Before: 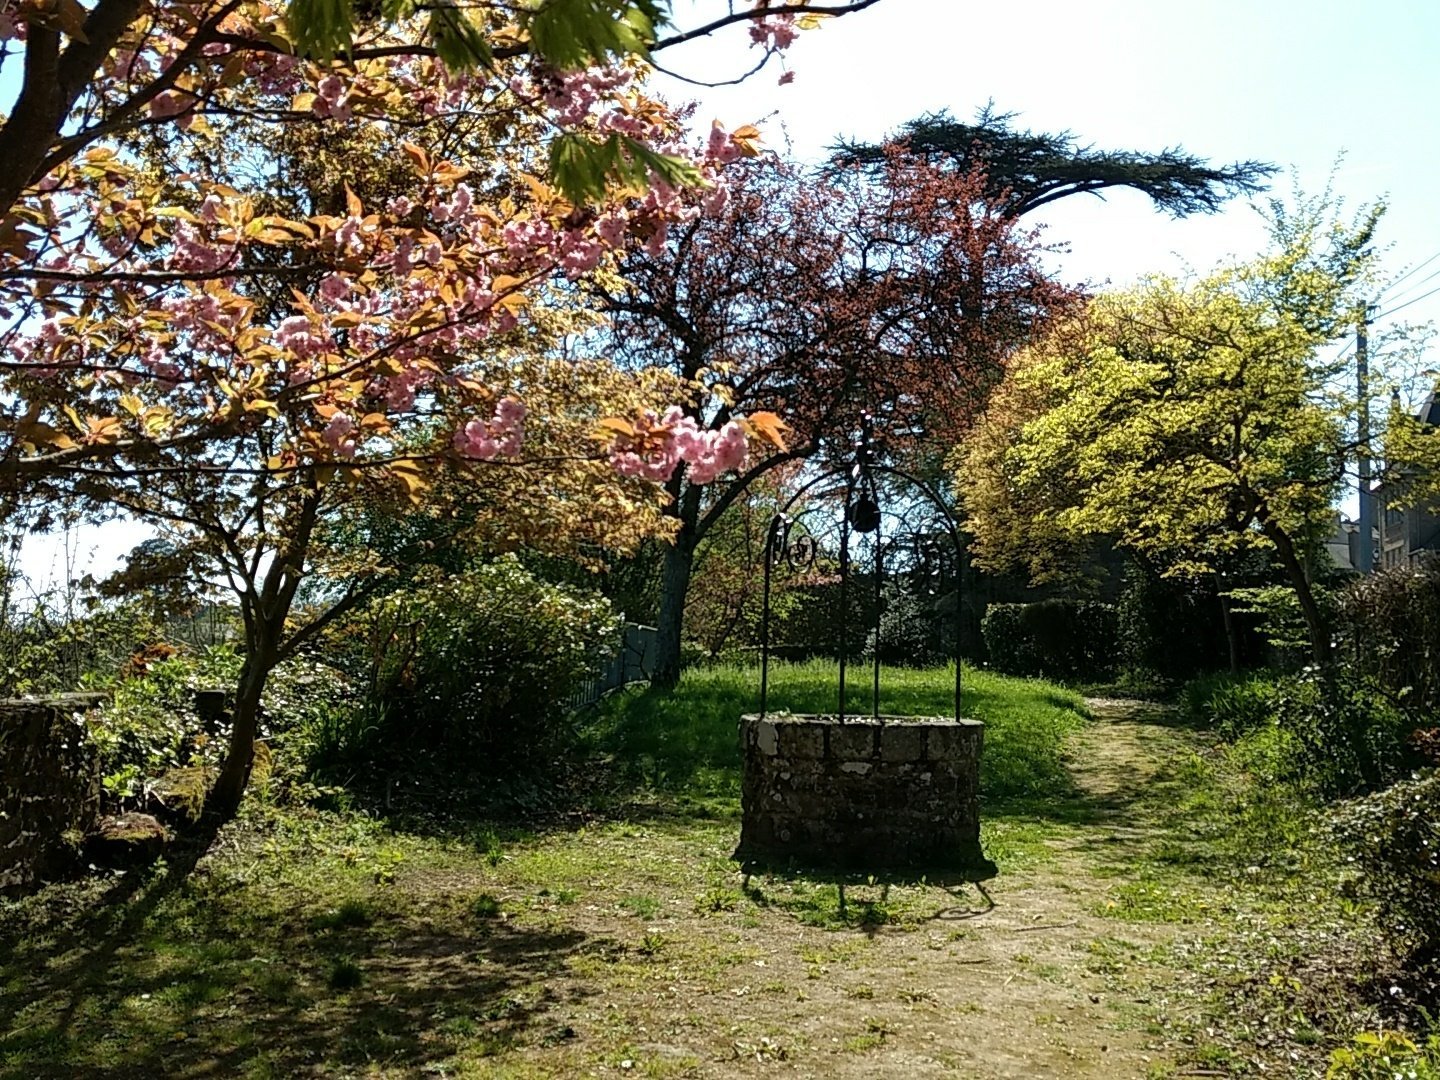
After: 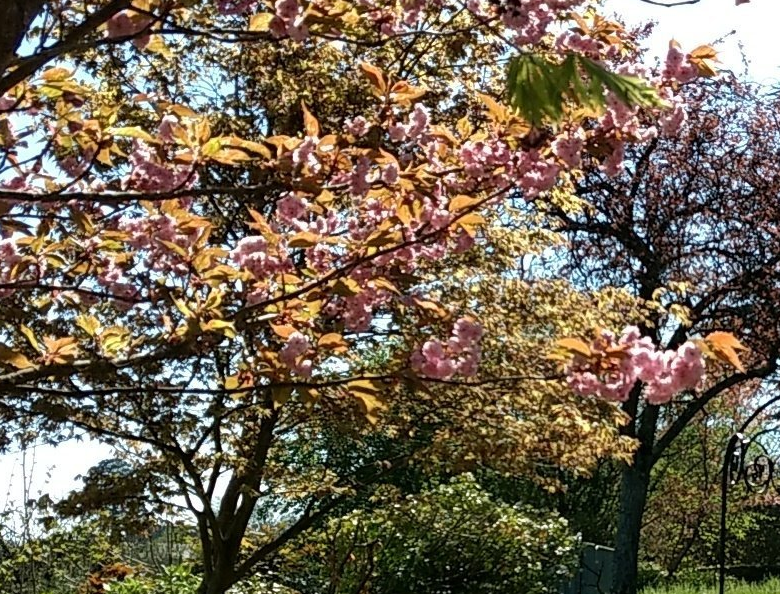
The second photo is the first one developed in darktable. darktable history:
crop and rotate: left 3.031%, top 7.423%, right 42.785%, bottom 37.506%
